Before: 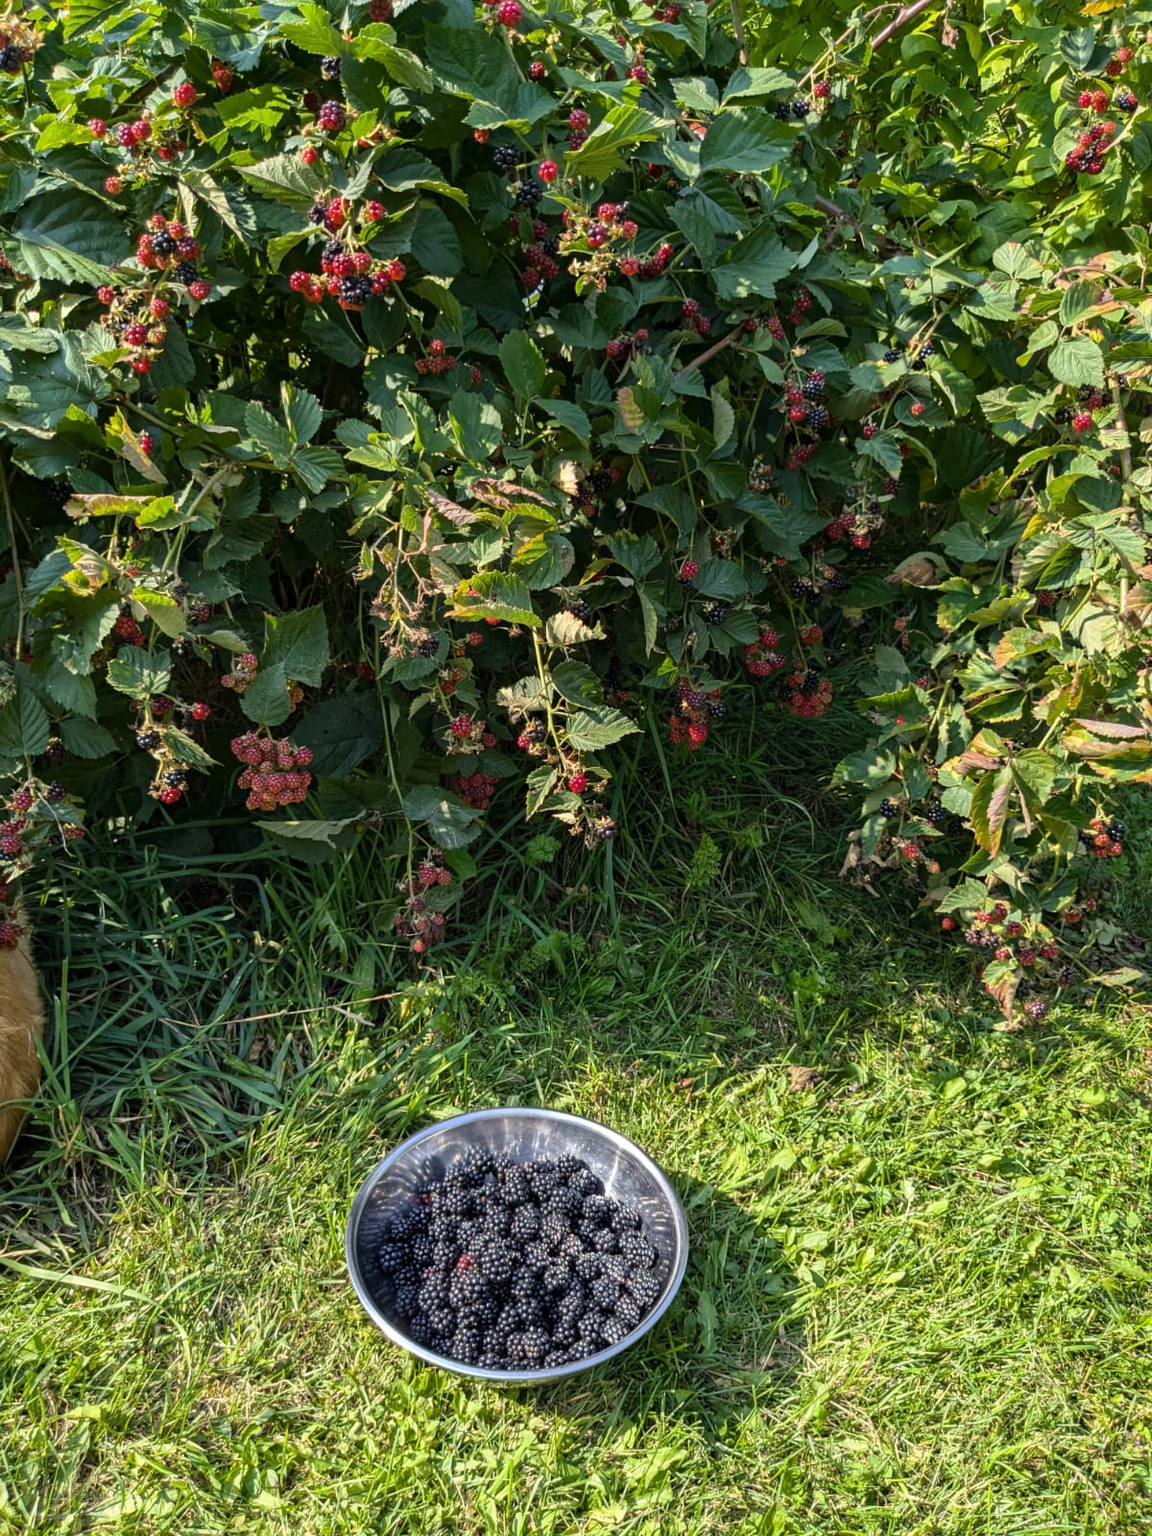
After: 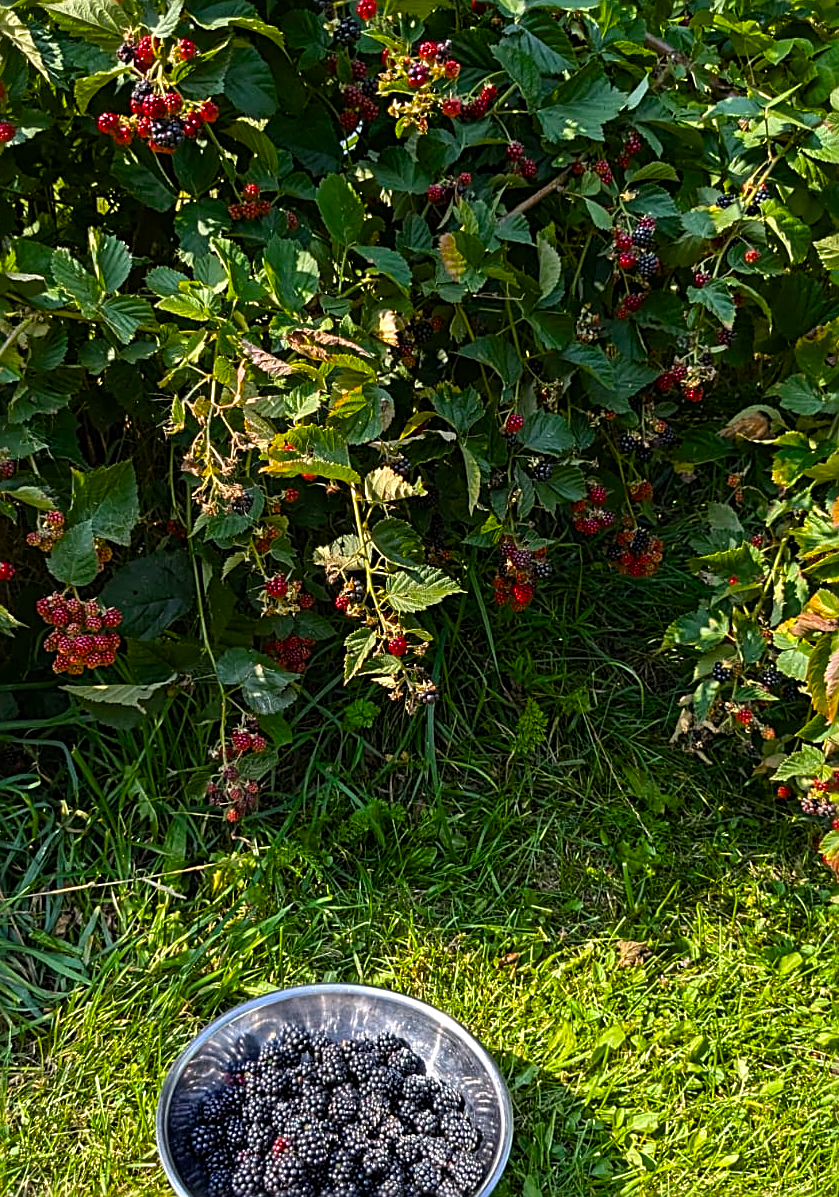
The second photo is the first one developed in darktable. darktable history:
crop and rotate: left 17.077%, top 10.733%, right 12.98%, bottom 14.411%
color balance rgb: power › chroma 0.264%, power › hue 61.99°, perceptual saturation grading › global saturation 30.417%, perceptual brilliance grading › highlights 8.382%, perceptual brilliance grading › mid-tones 4.073%, perceptual brilliance grading › shadows 1.178%, saturation formula JzAzBz (2021)
sharpen: radius 2.537, amount 0.635
